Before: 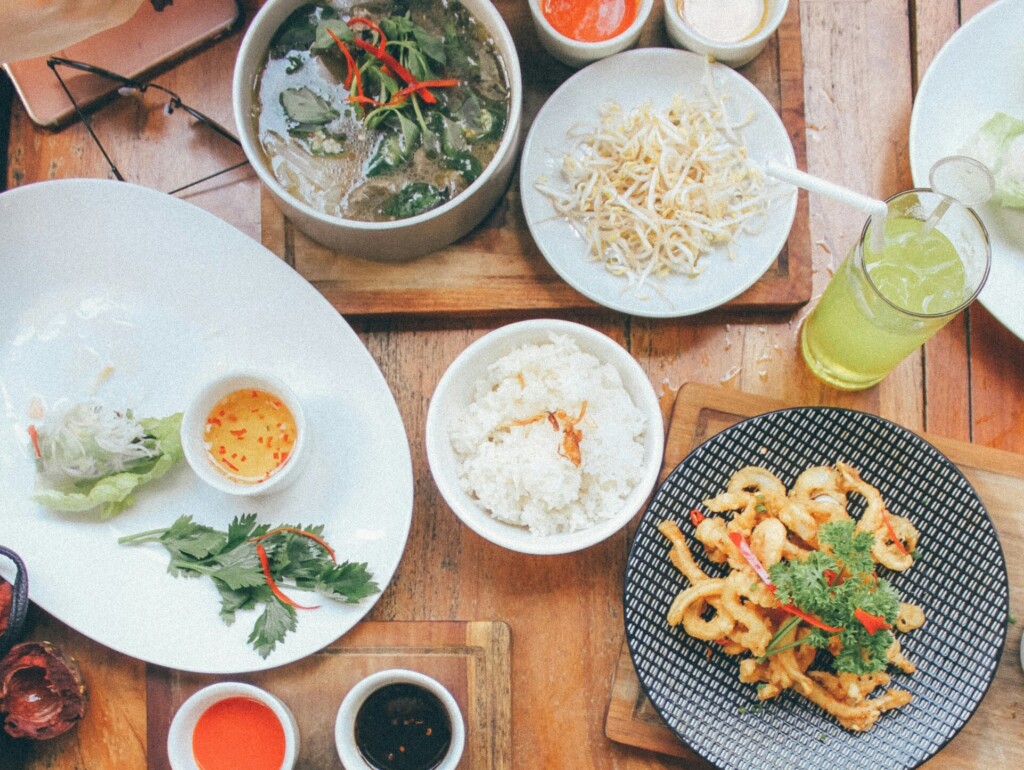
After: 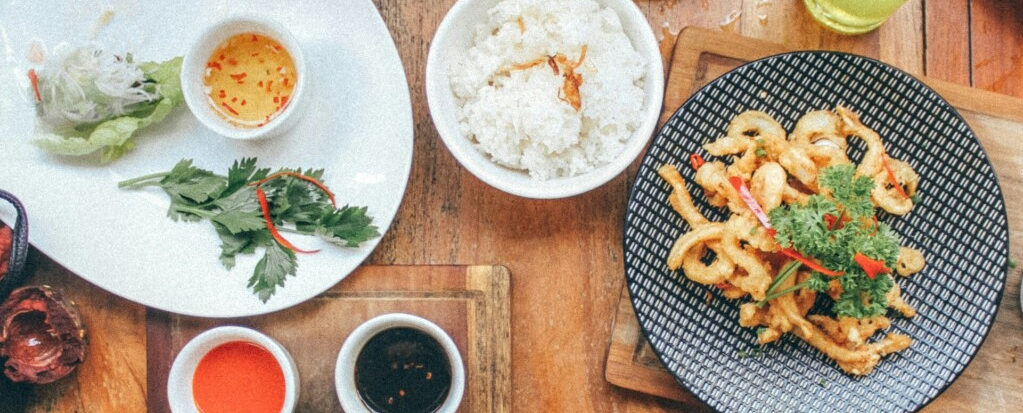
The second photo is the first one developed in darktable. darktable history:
crop and rotate: top 46.237%
local contrast: detail 130%
